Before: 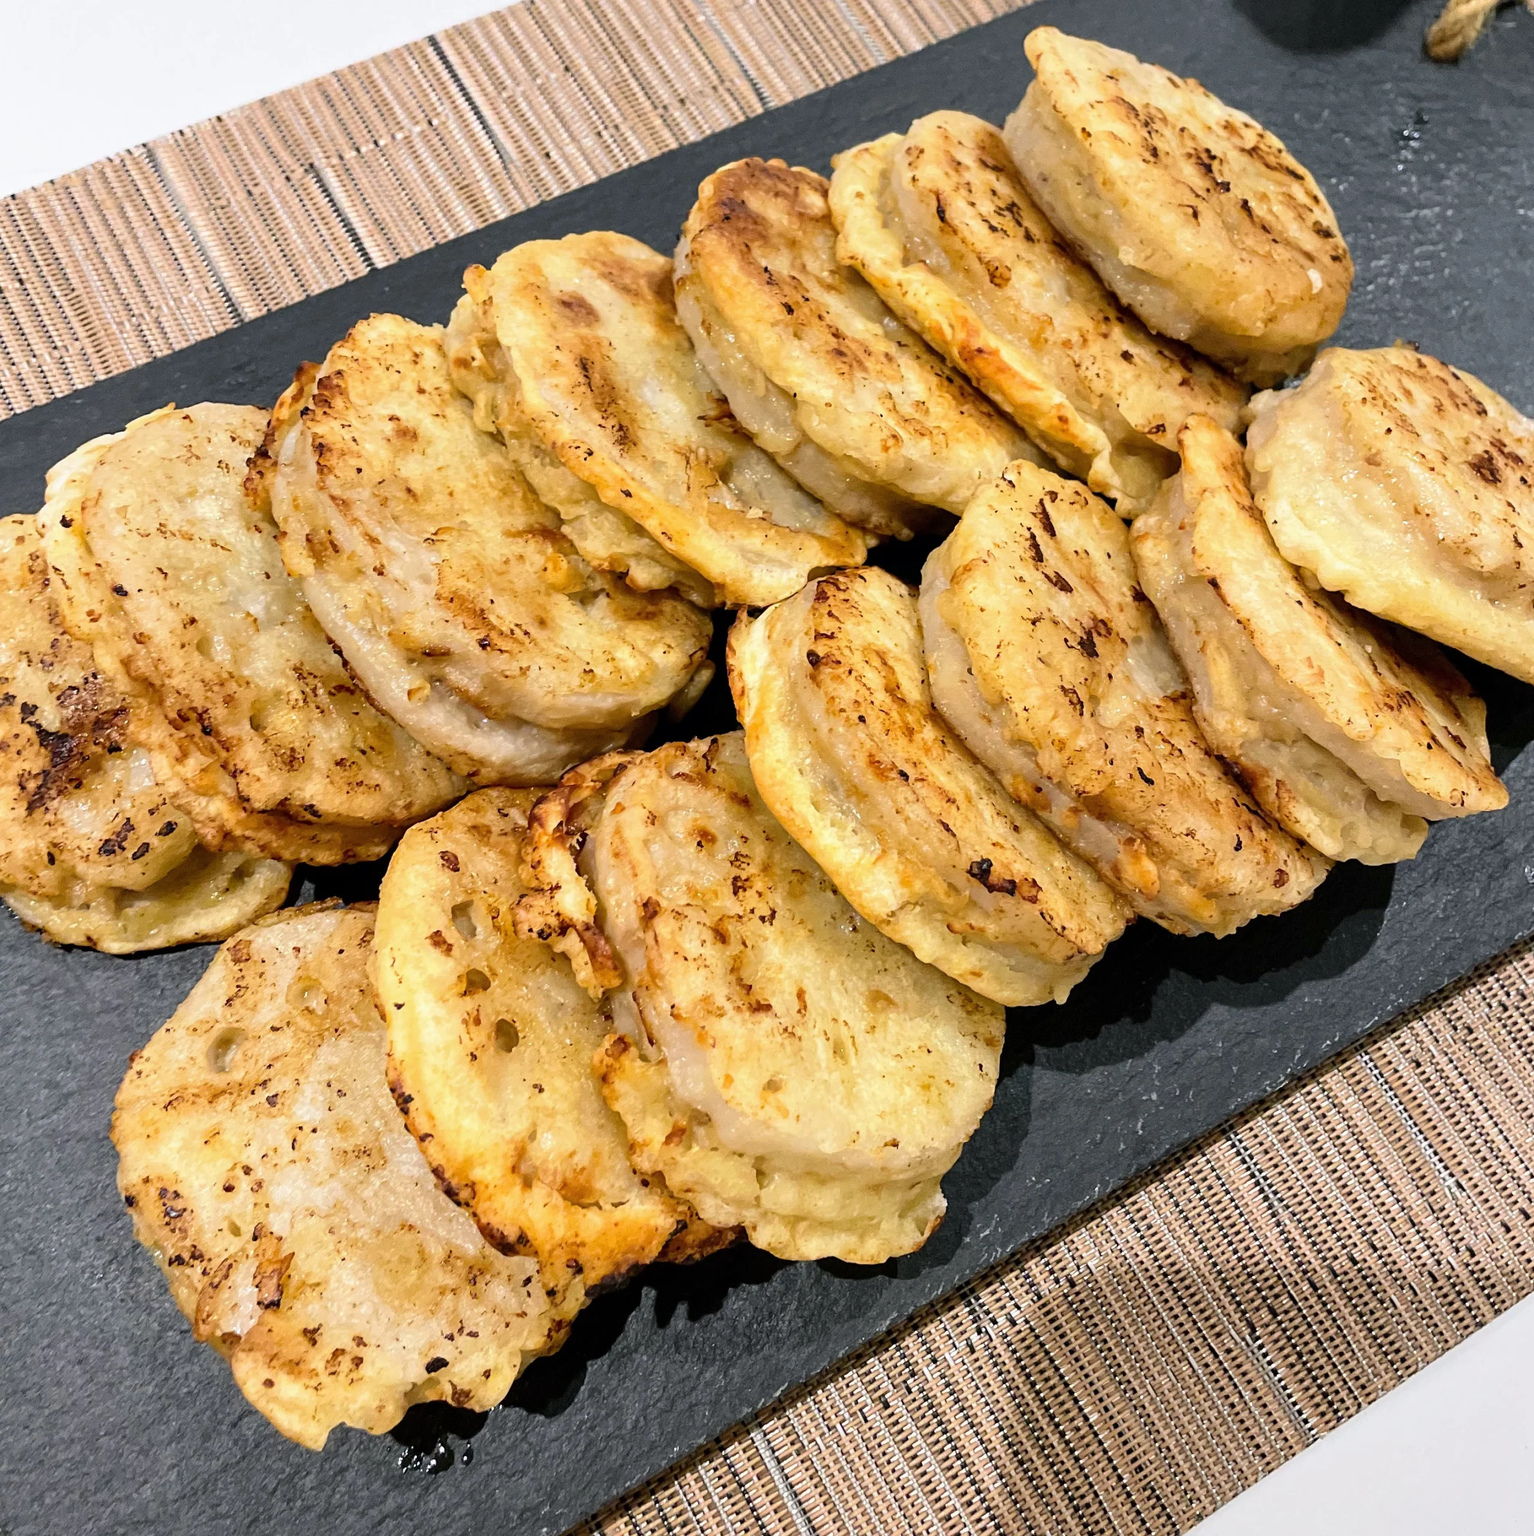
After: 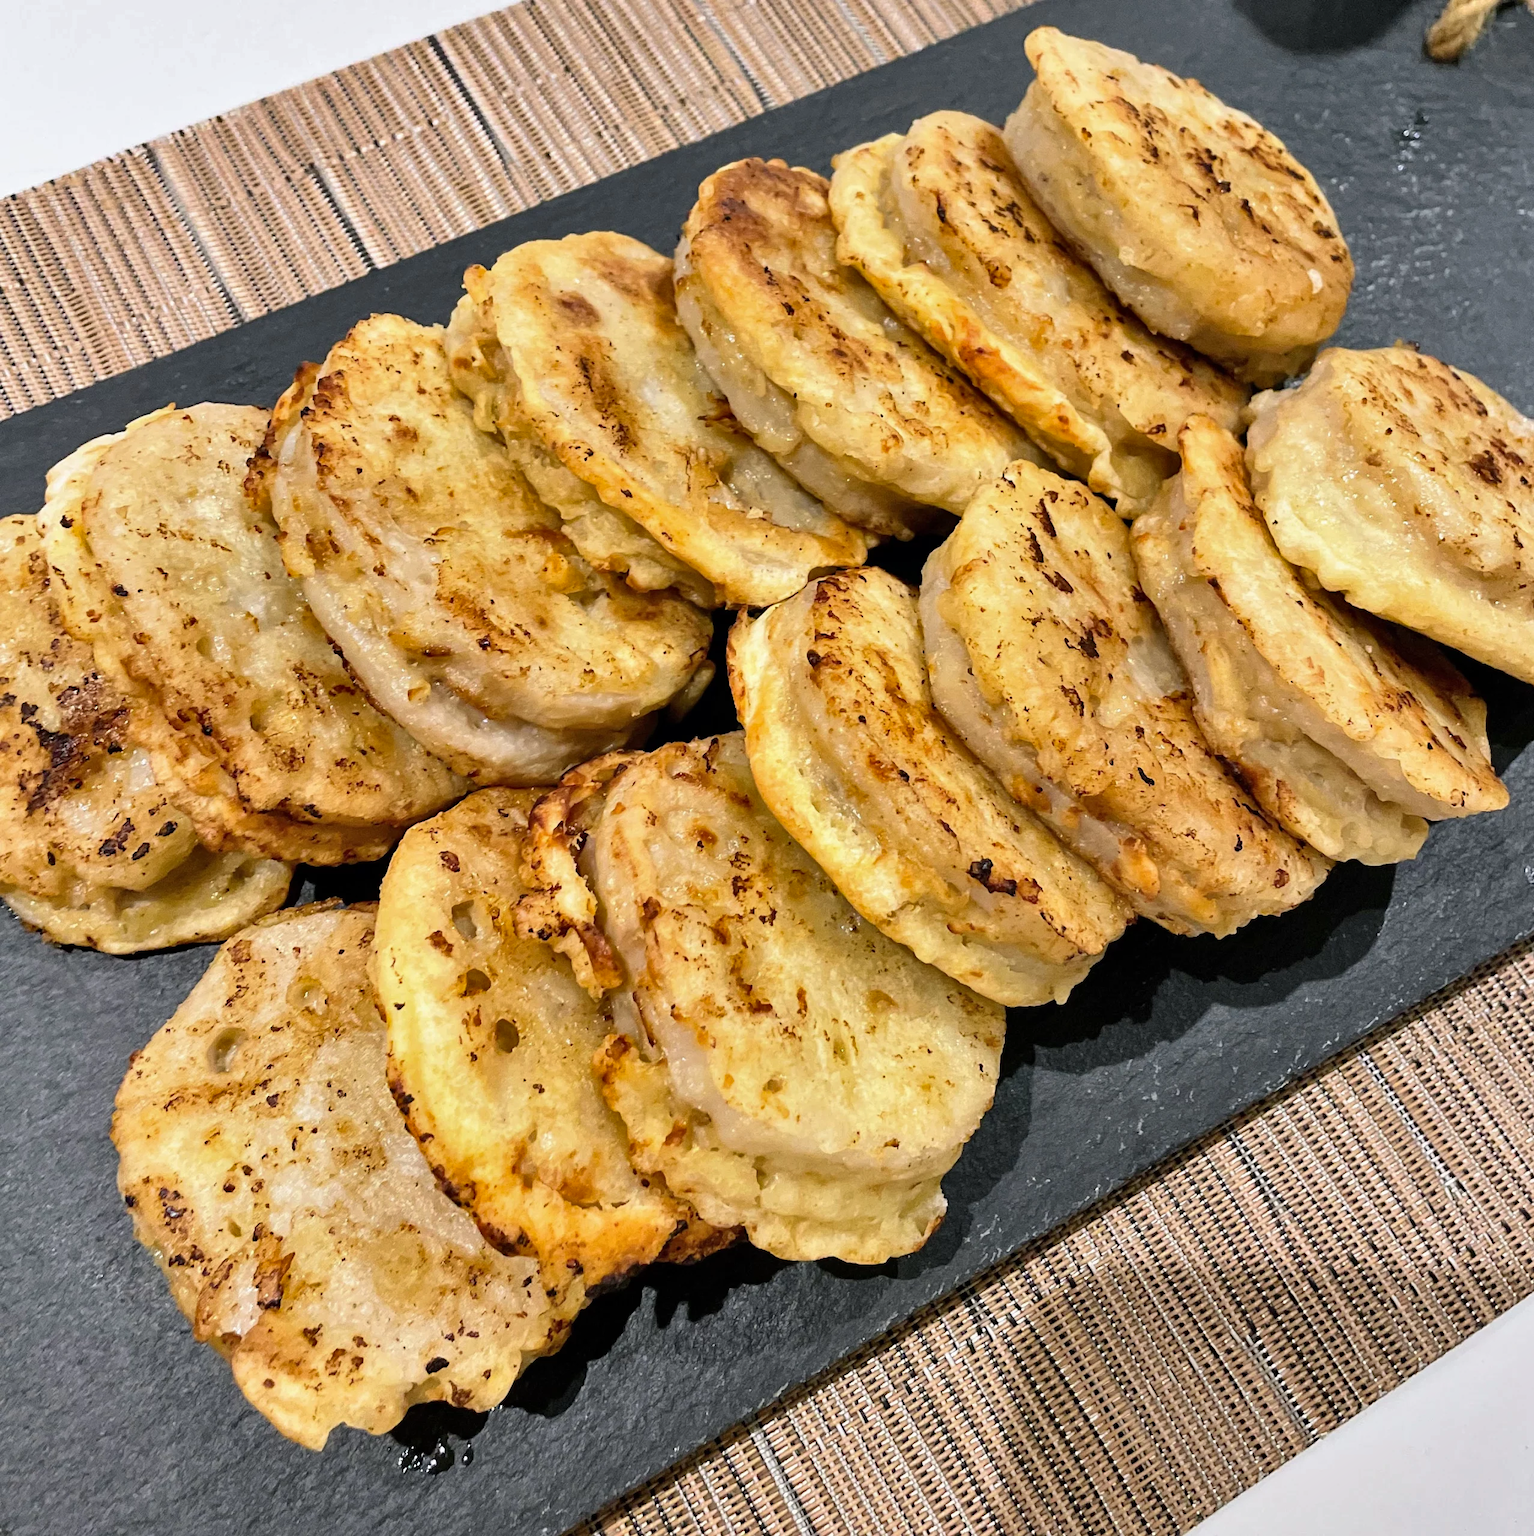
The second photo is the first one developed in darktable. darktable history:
sharpen: radius 2.883, amount 0.868, threshold 47.523
shadows and highlights: low approximation 0.01, soften with gaussian
